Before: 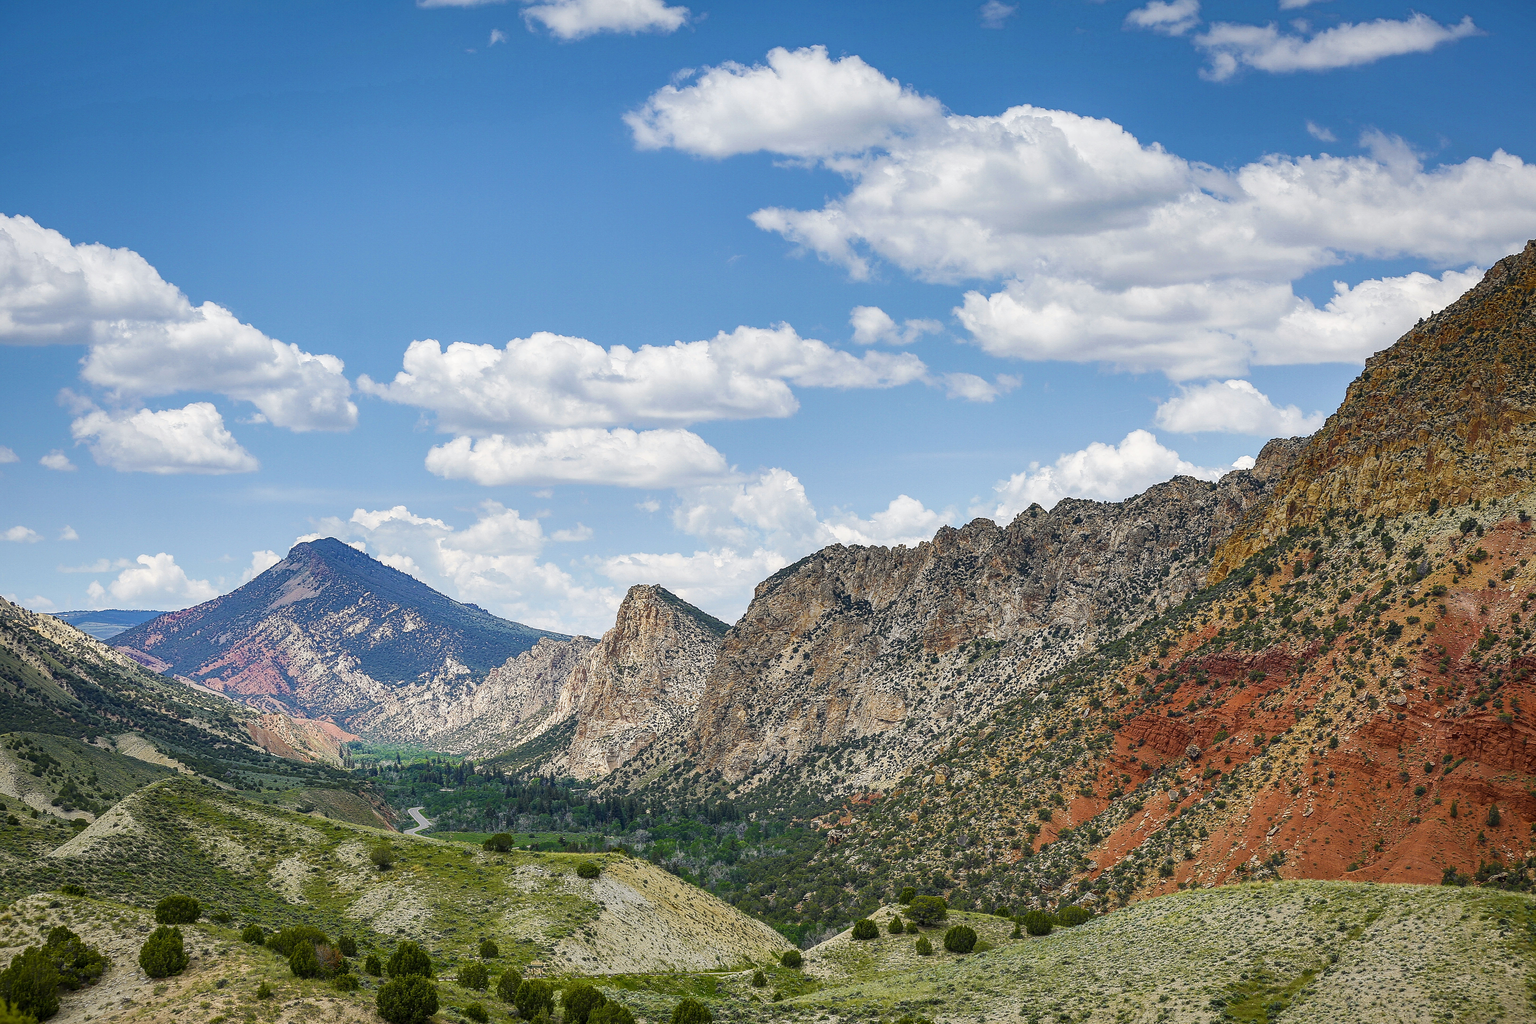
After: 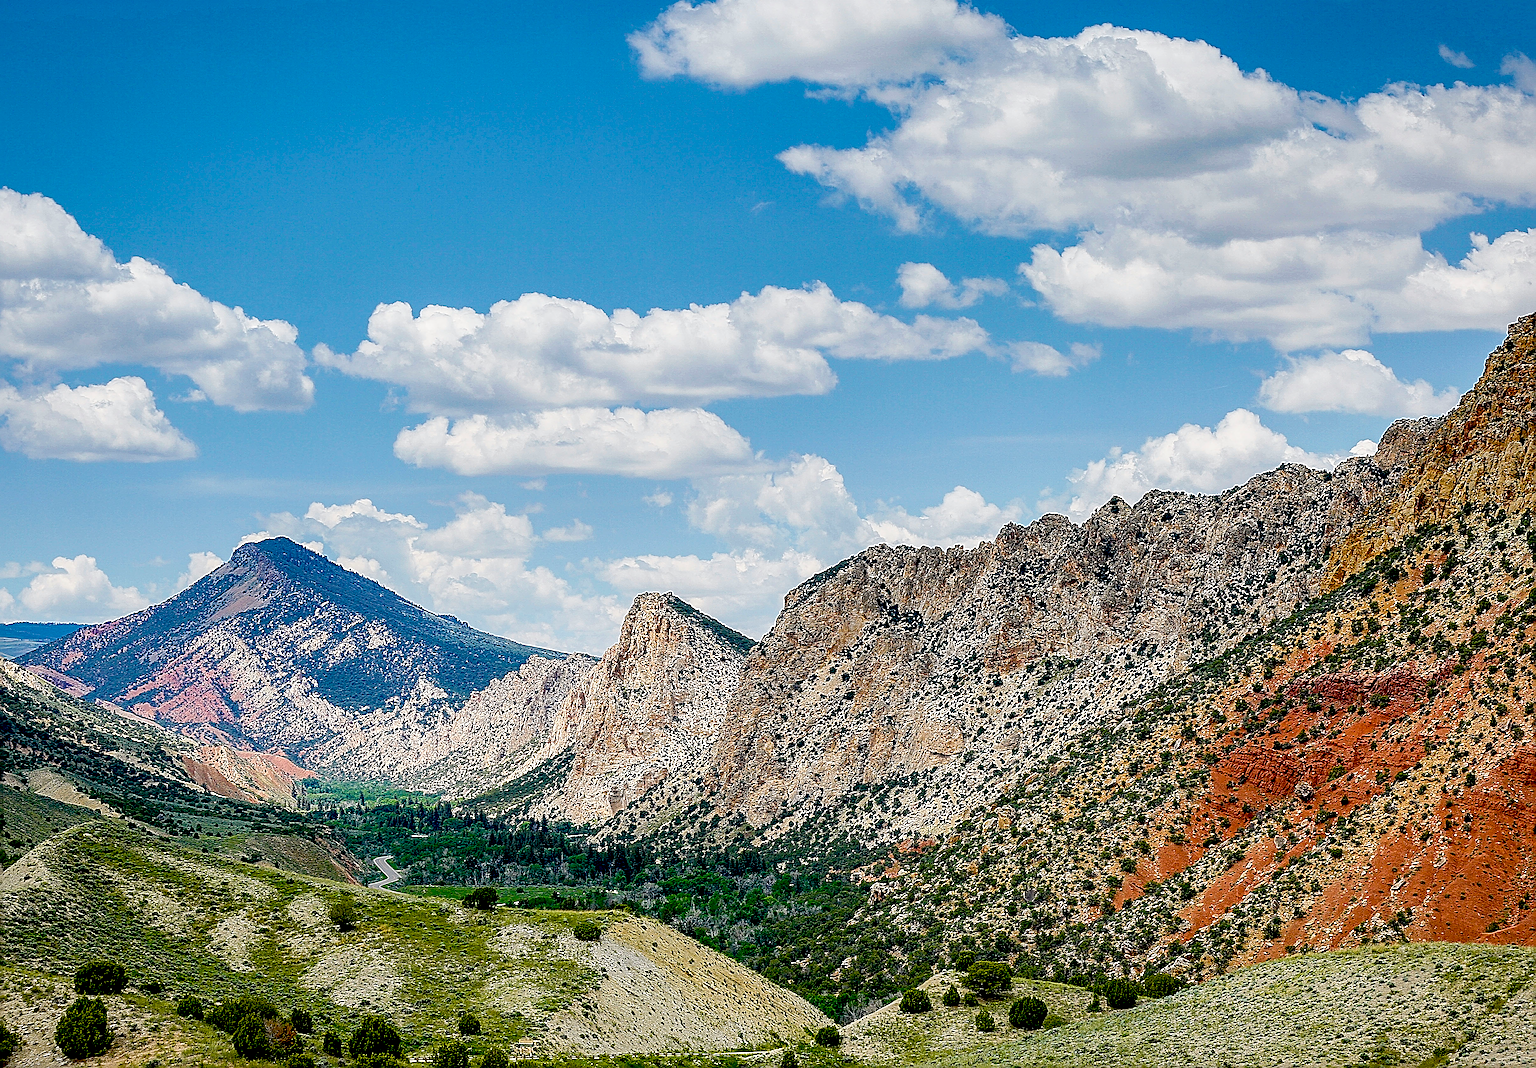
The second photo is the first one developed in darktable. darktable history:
exposure: black level correction 0.029, exposure -0.075 EV, compensate highlight preservation false
crop: left 6.065%, top 8.296%, right 9.536%, bottom 3.651%
sharpen: radius 3.687, amount 0.92
